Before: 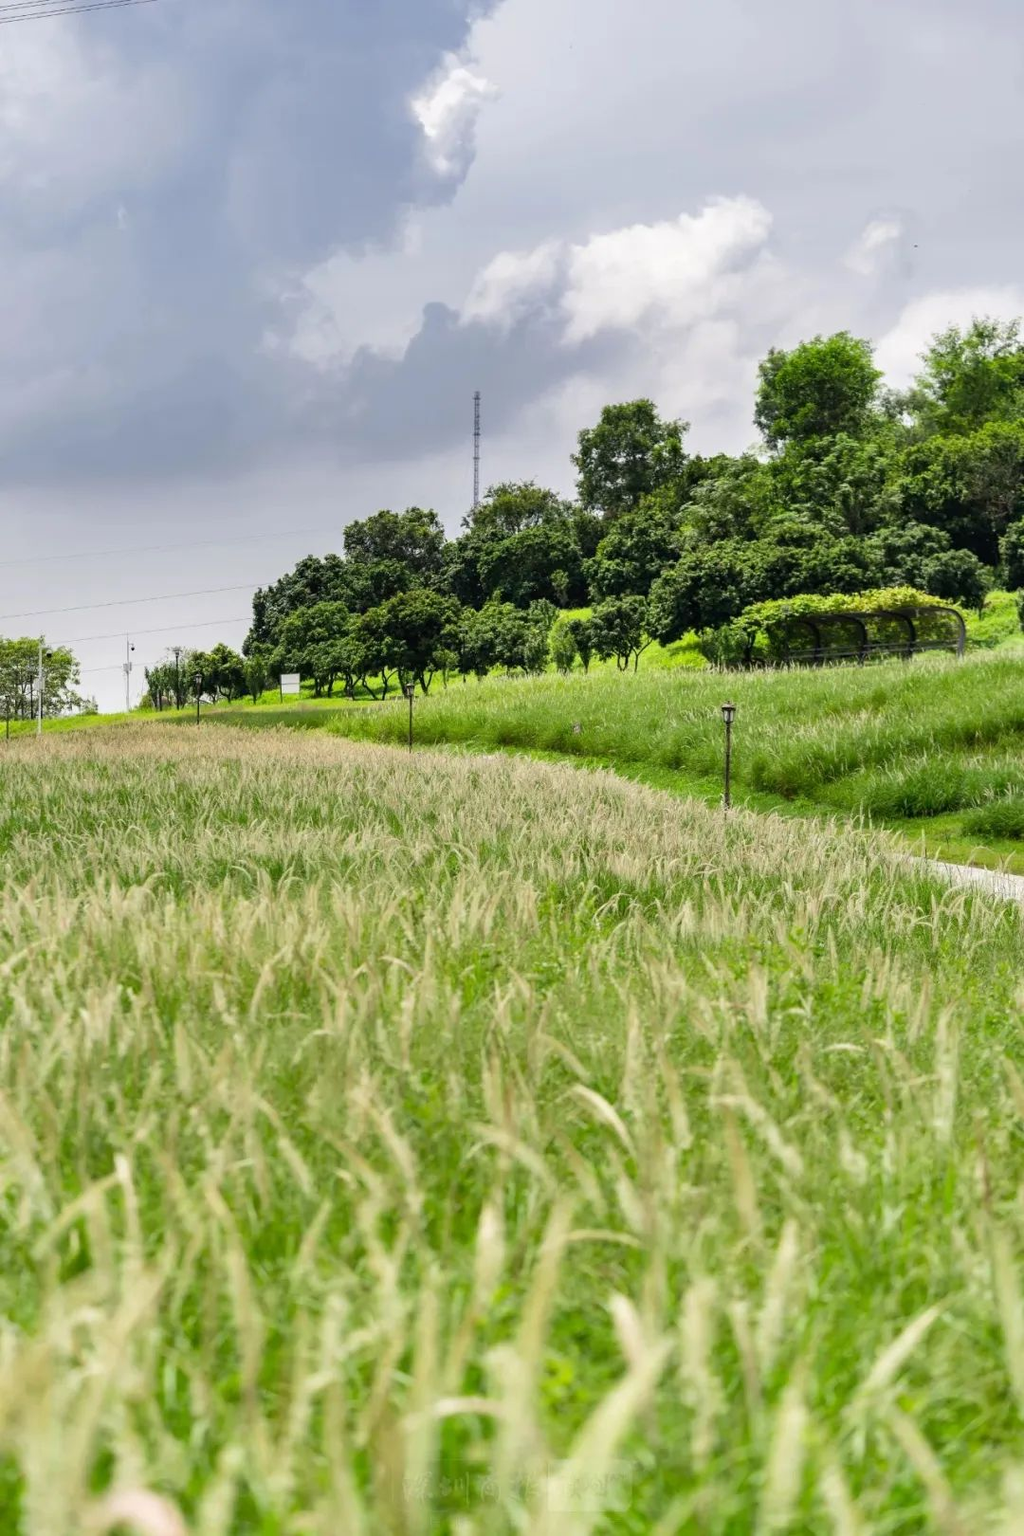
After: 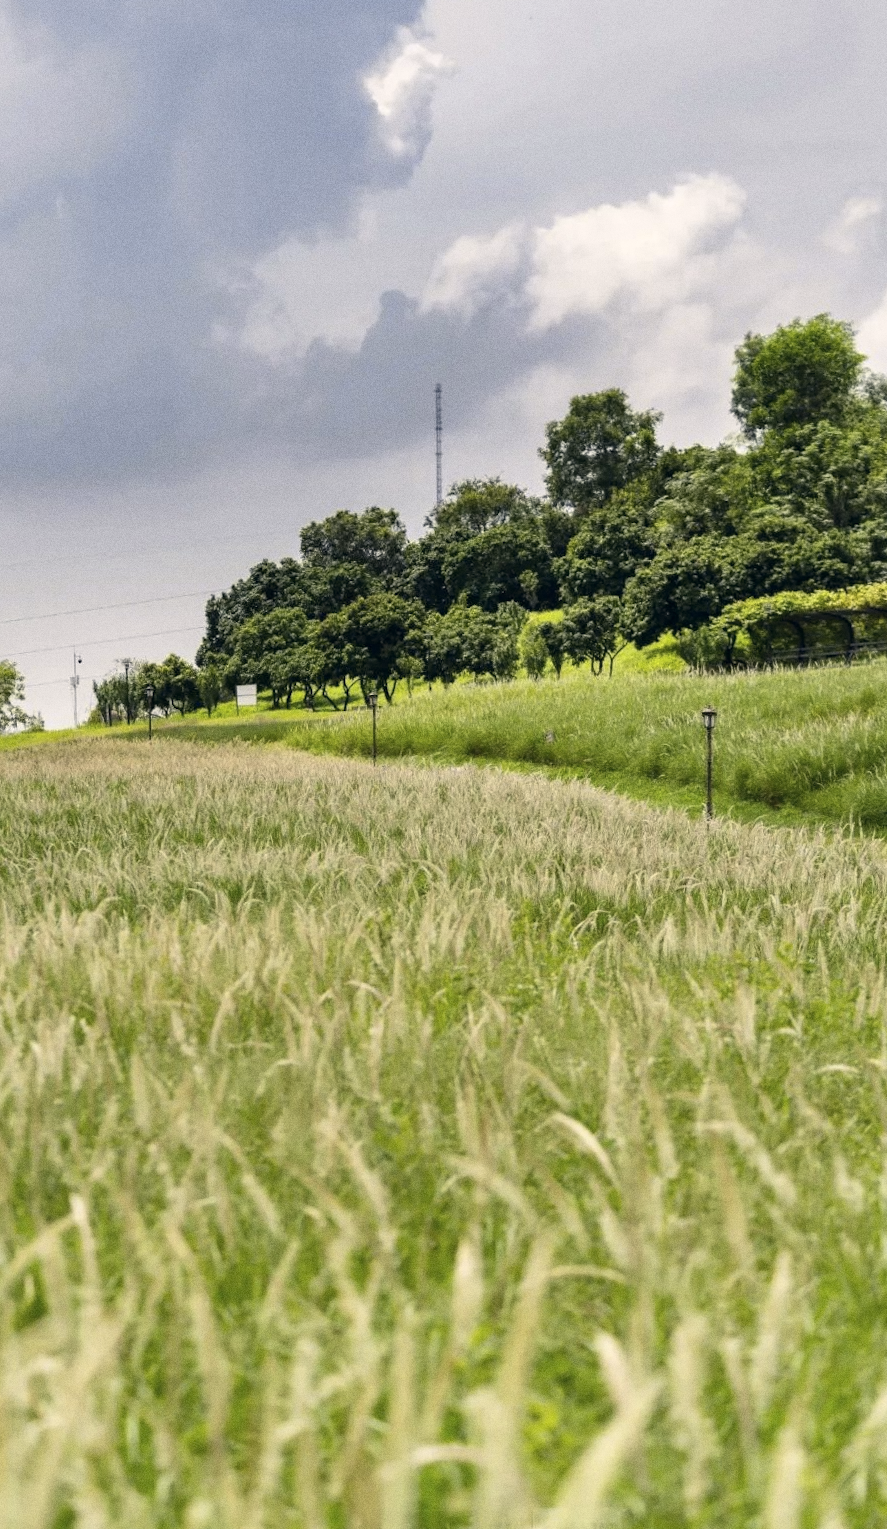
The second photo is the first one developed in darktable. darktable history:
crop and rotate: angle 1°, left 4.281%, top 0.642%, right 11.383%, bottom 2.486%
color correction: highlights a* 2.75, highlights b* 5, shadows a* -2.04, shadows b* -4.84, saturation 0.8
color contrast: green-magenta contrast 0.8, blue-yellow contrast 1.1, unbound 0
grain: coarseness 0.09 ISO
